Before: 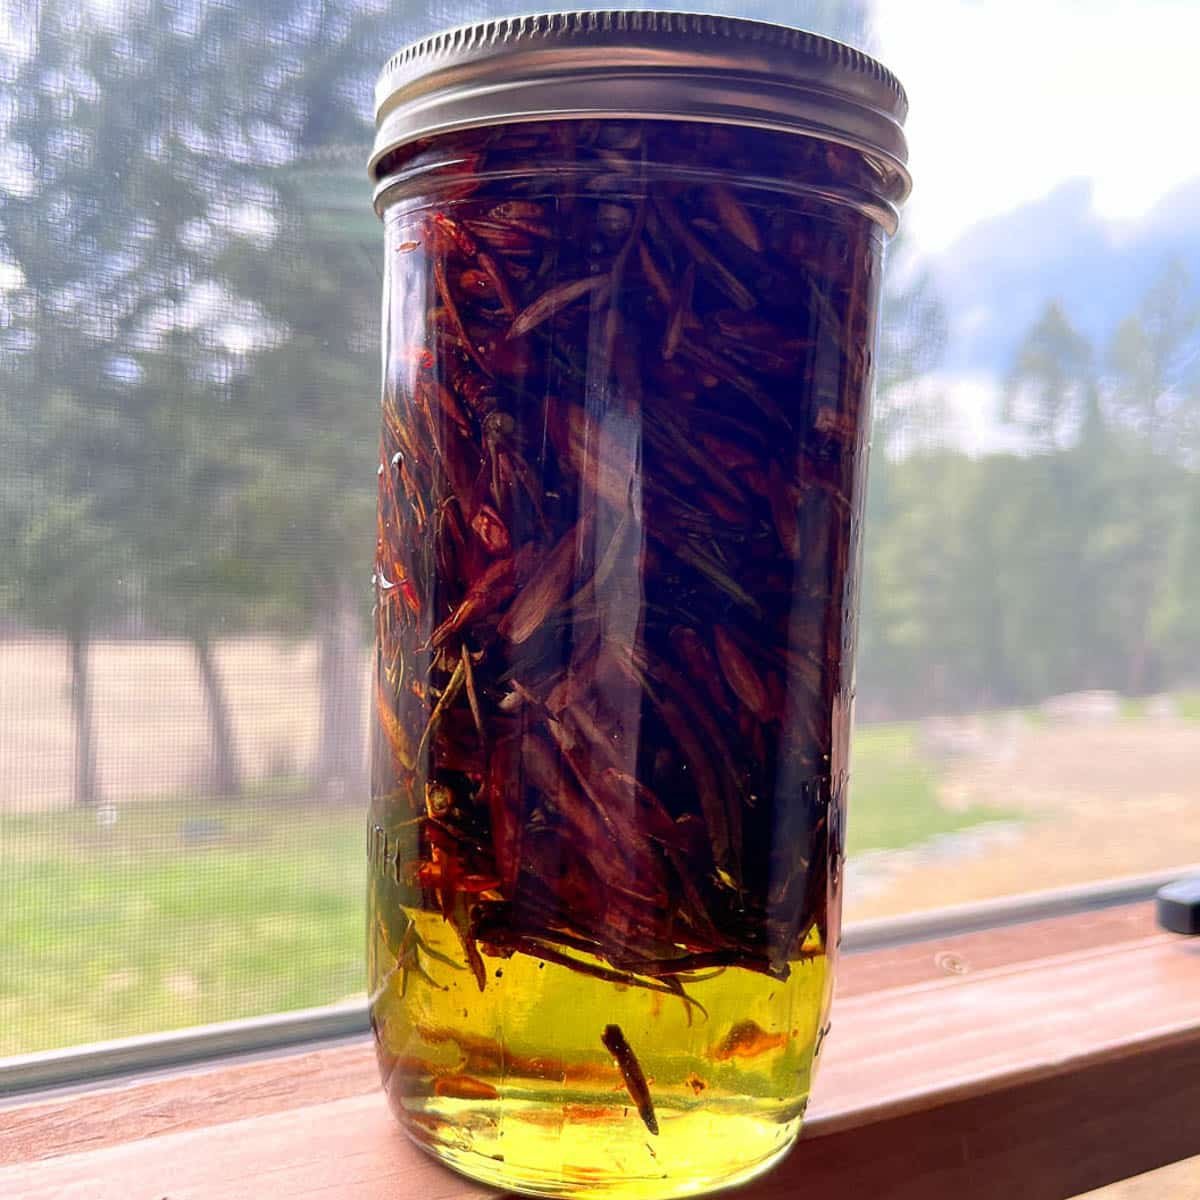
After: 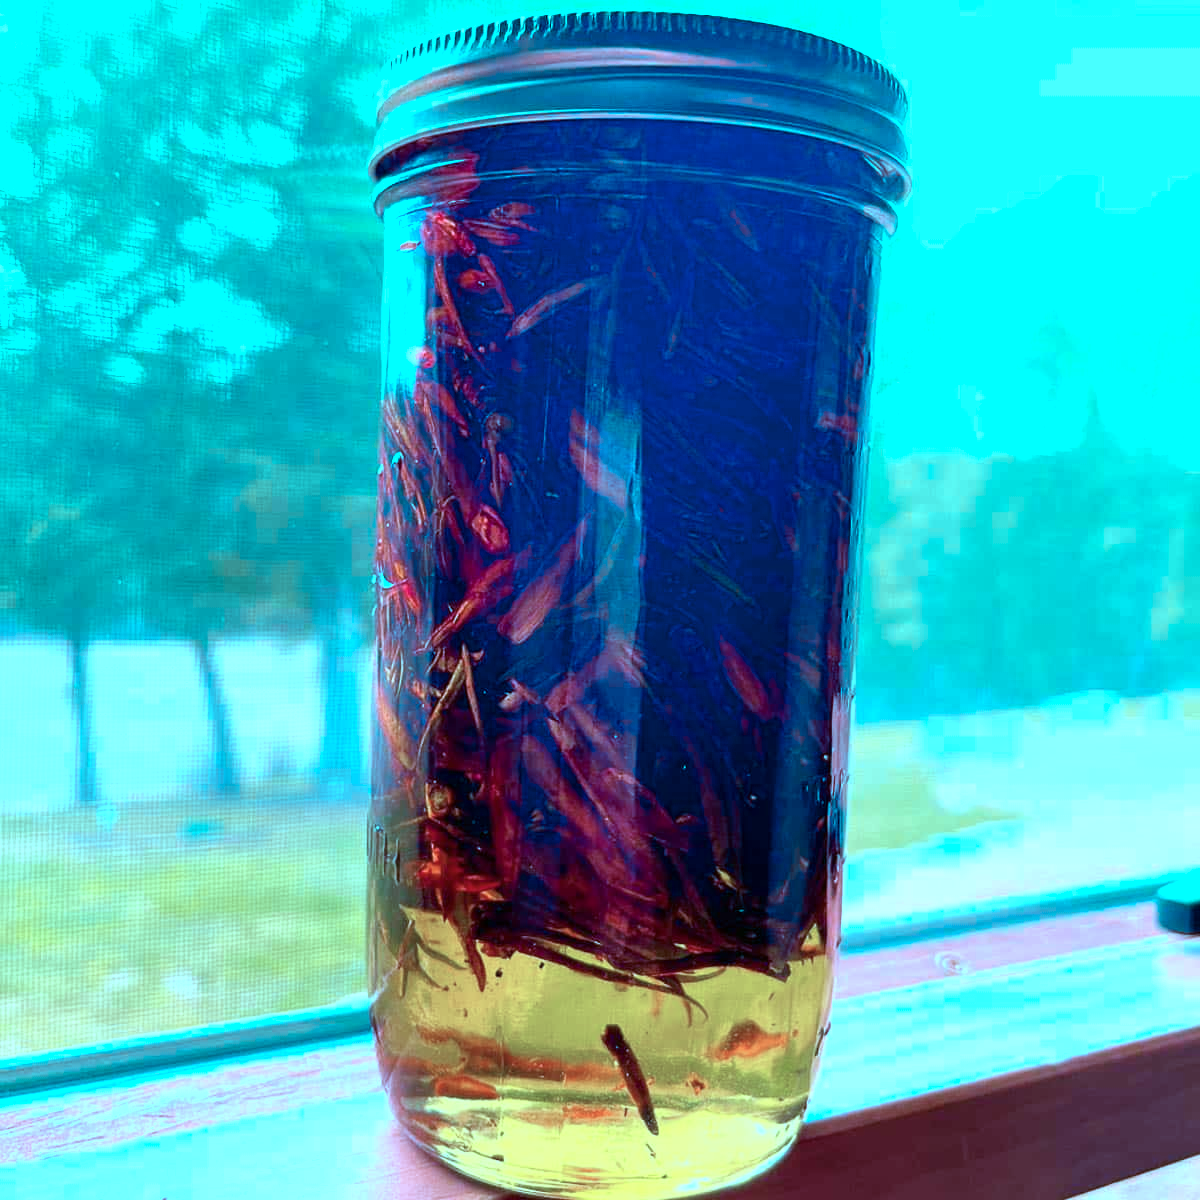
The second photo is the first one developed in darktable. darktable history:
white balance: red 1.08, blue 0.791
color zones: curves: ch0 [(0.254, 0.492) (0.724, 0.62)]; ch1 [(0.25, 0.528) (0.719, 0.796)]; ch2 [(0, 0.472) (0.25, 0.5) (0.73, 0.184)]
color calibration: illuminant as shot in camera, x 0.462, y 0.419, temperature 2651.64 K
